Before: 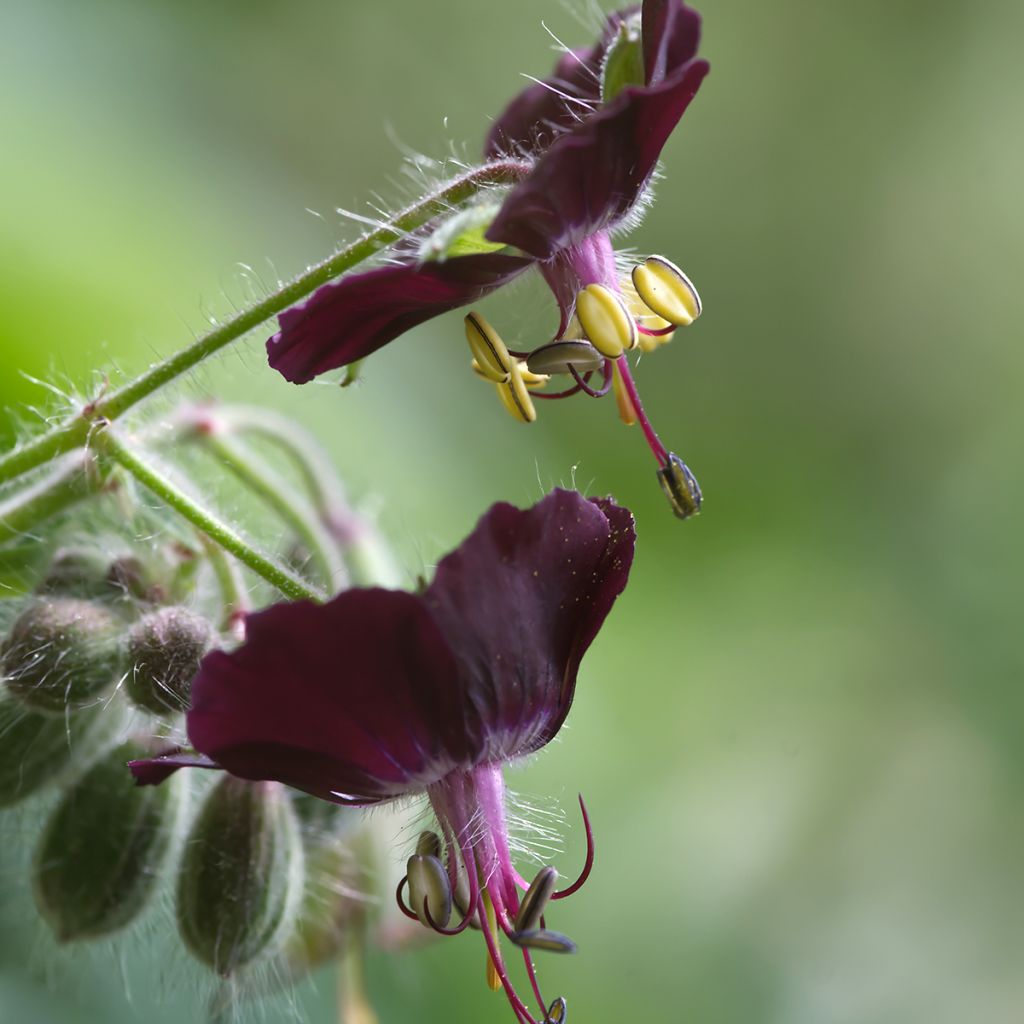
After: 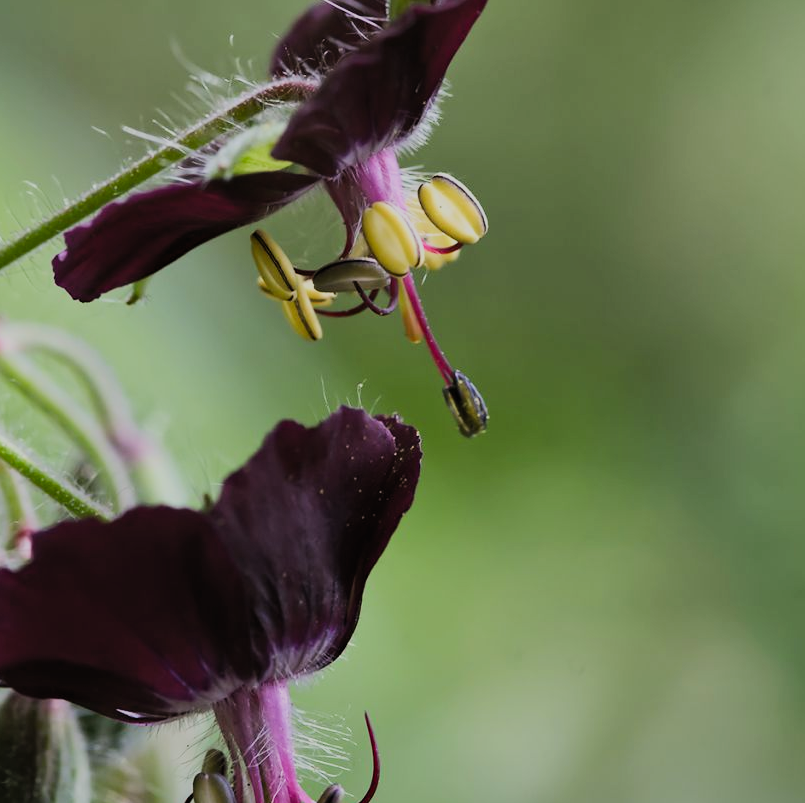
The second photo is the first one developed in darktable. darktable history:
crop and rotate: left 20.92%, top 8.061%, right 0.415%, bottom 13.483%
filmic rgb: black relative exposure -7.49 EV, white relative exposure 4.99 EV, threshold 3.03 EV, hardness 3.31, contrast 1.299, color science v5 (2021), contrast in shadows safe, contrast in highlights safe, enable highlight reconstruction true
haze removal: adaptive false
shadows and highlights: shadows 25.6, white point adjustment -2.83, highlights -29.95
